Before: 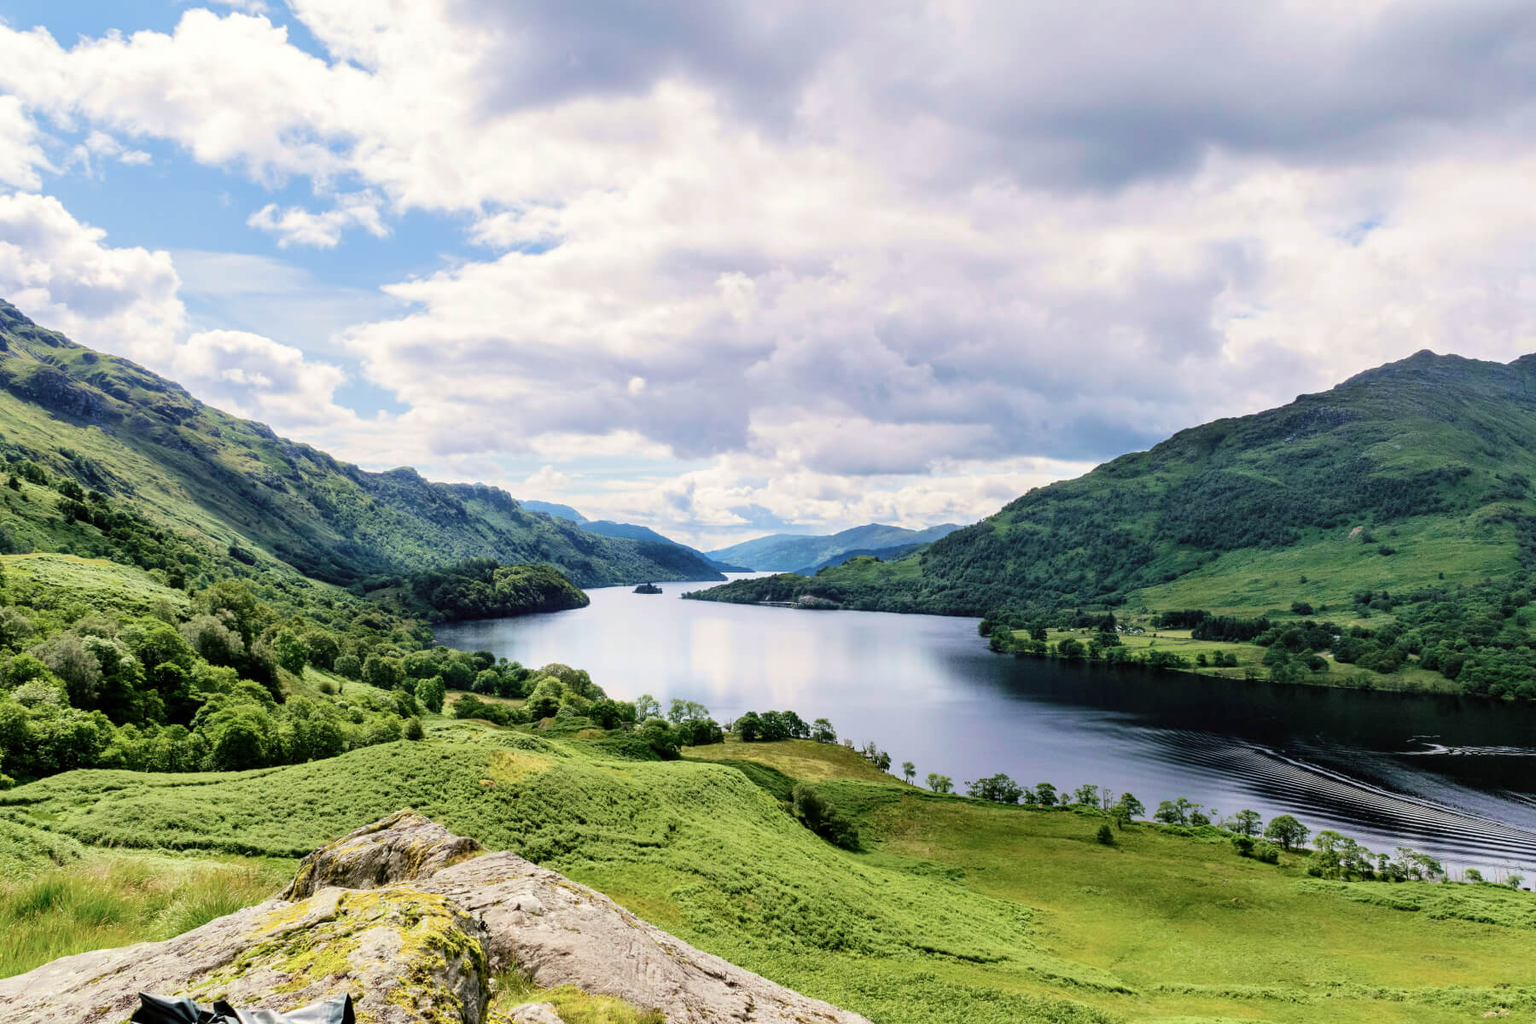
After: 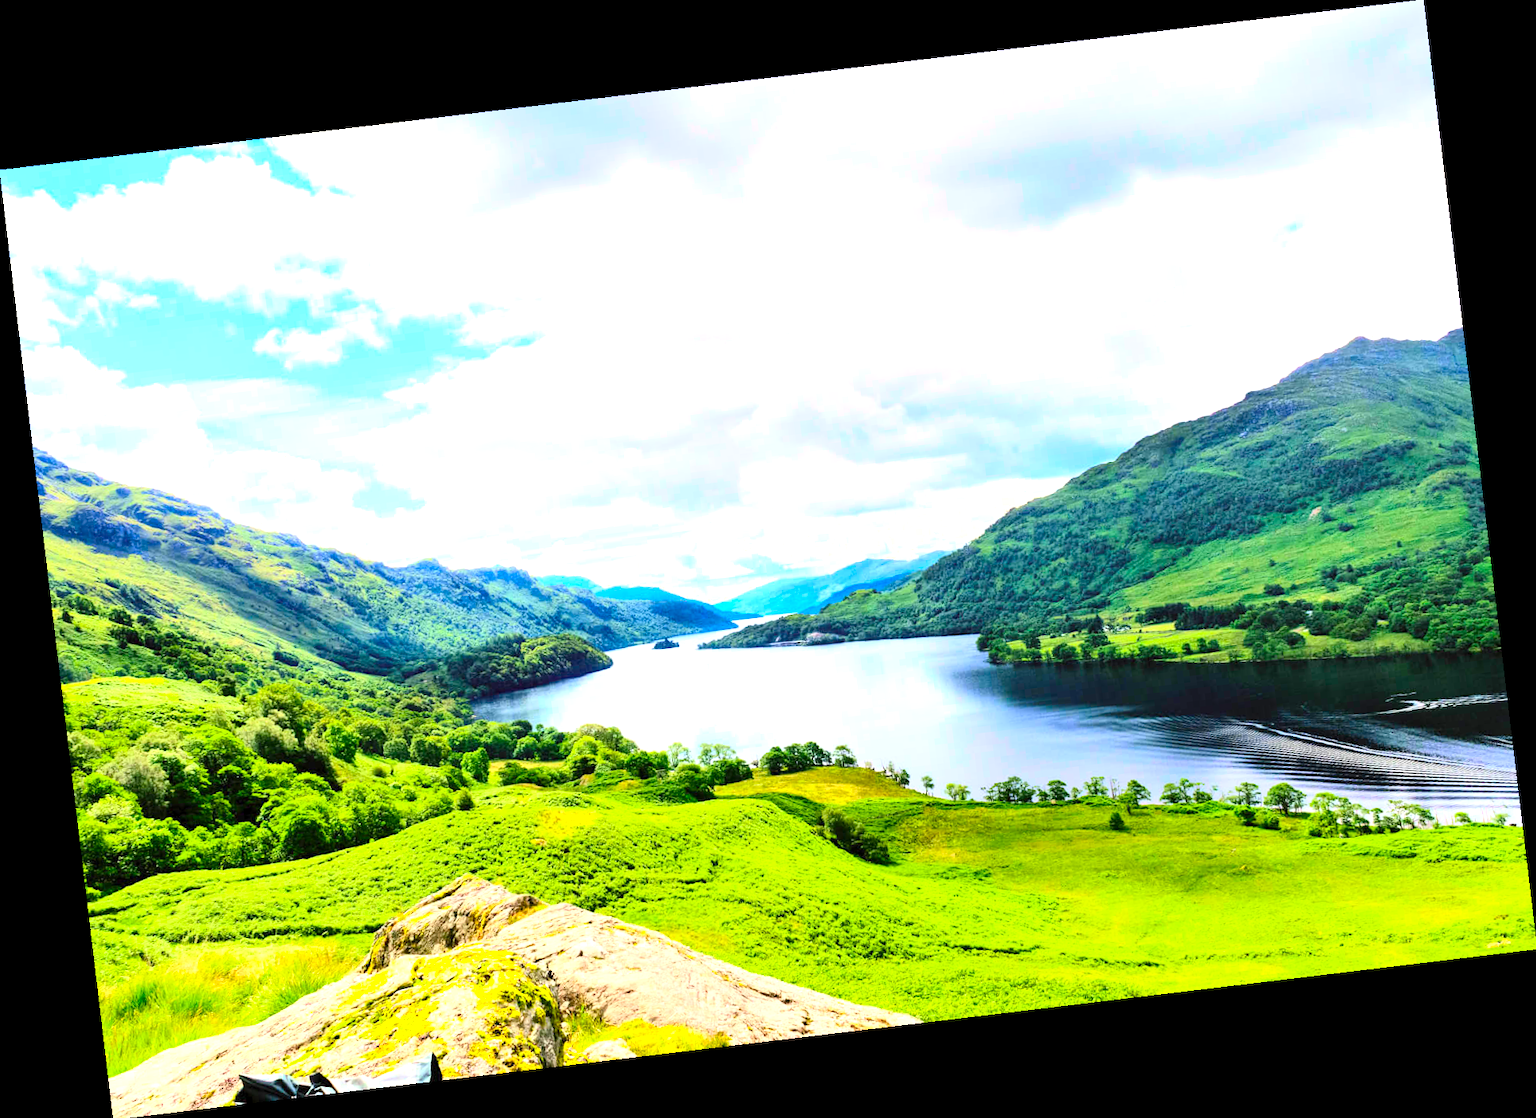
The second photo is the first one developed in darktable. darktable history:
exposure: exposure 0.921 EV, compensate highlight preservation false
contrast brightness saturation: contrast 0.2, brightness 0.2, saturation 0.8
rotate and perspective: rotation -6.83°, automatic cropping off
